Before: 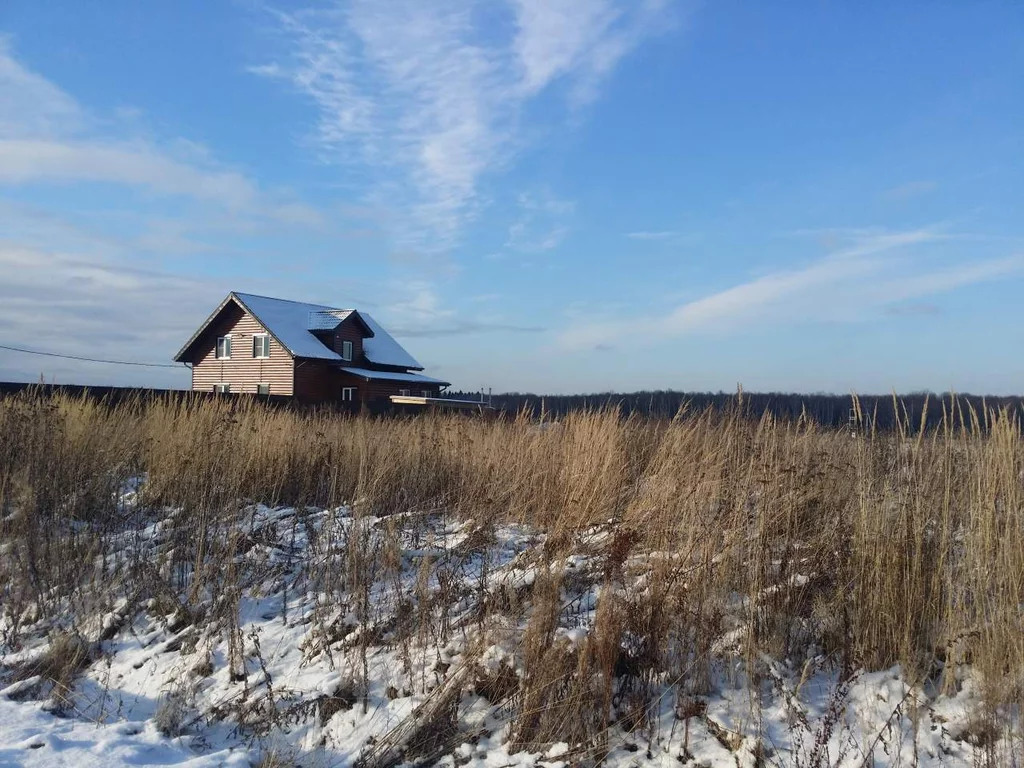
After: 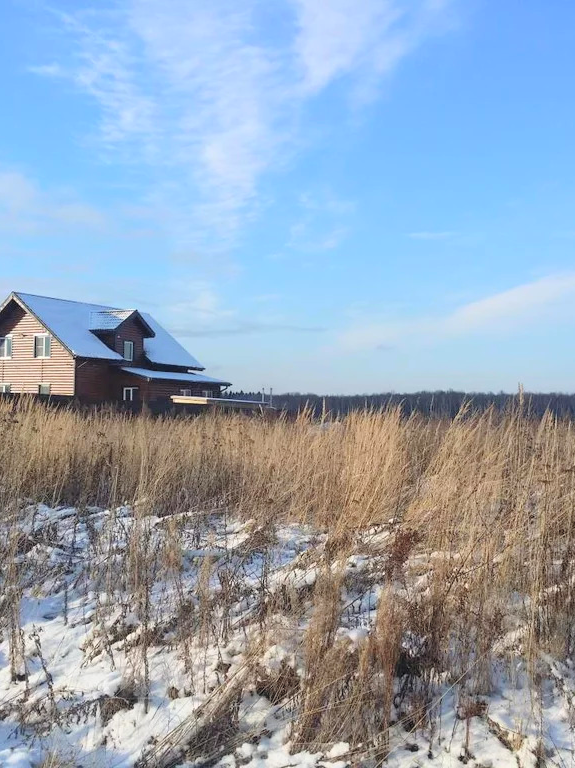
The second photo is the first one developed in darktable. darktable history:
crop: left 21.388%, right 22.451%
contrast brightness saturation: contrast 0.104, brightness 0.303, saturation 0.137
